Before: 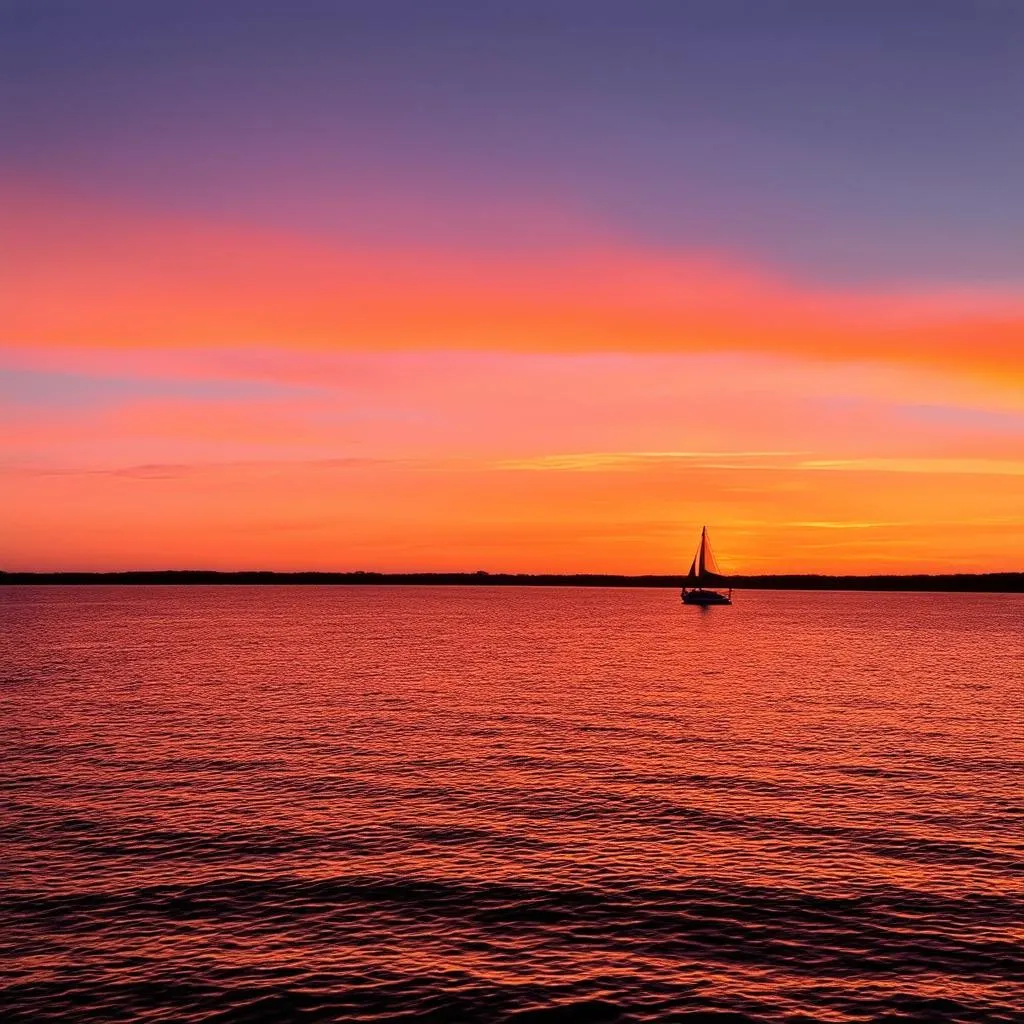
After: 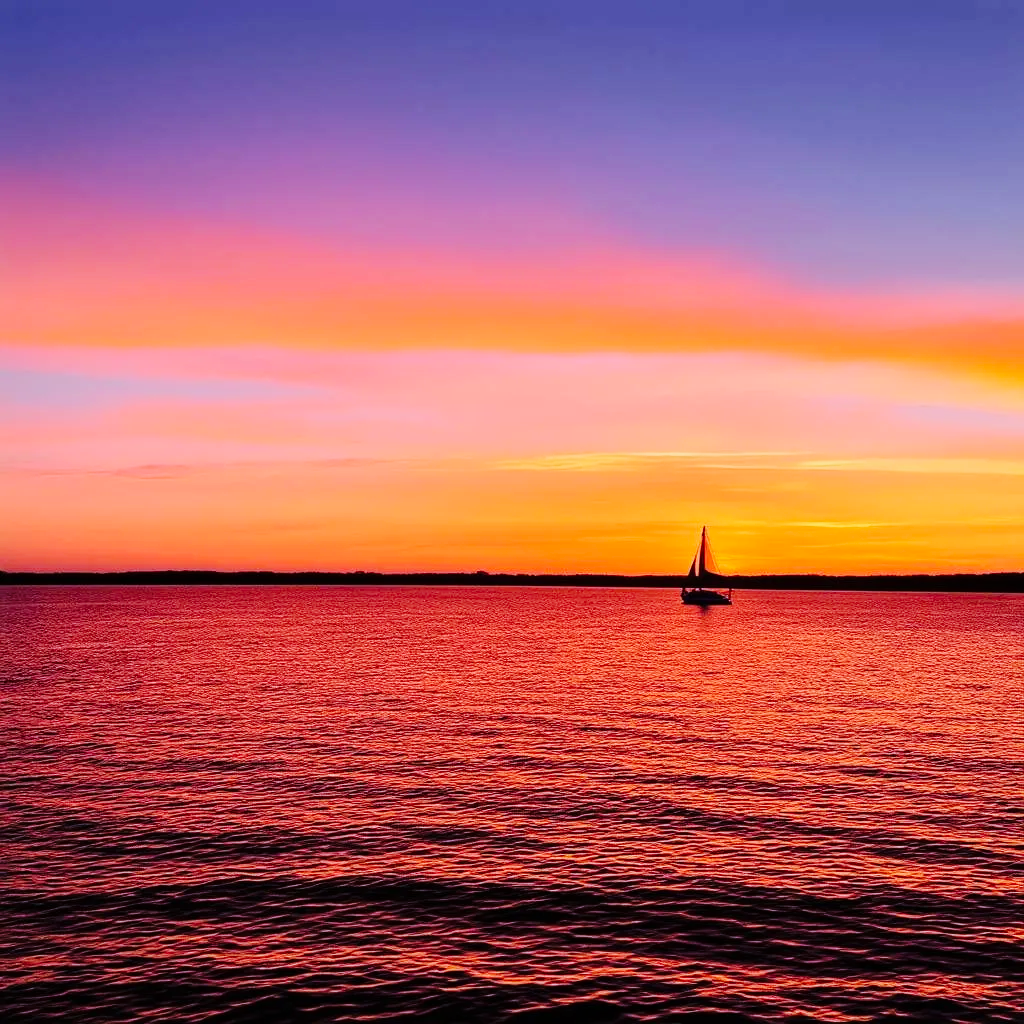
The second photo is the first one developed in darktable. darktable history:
white balance: red 0.931, blue 1.11
base curve: curves: ch0 [(0, 0) (0.032, 0.025) (0.121, 0.166) (0.206, 0.329) (0.605, 0.79) (1, 1)], preserve colors none
